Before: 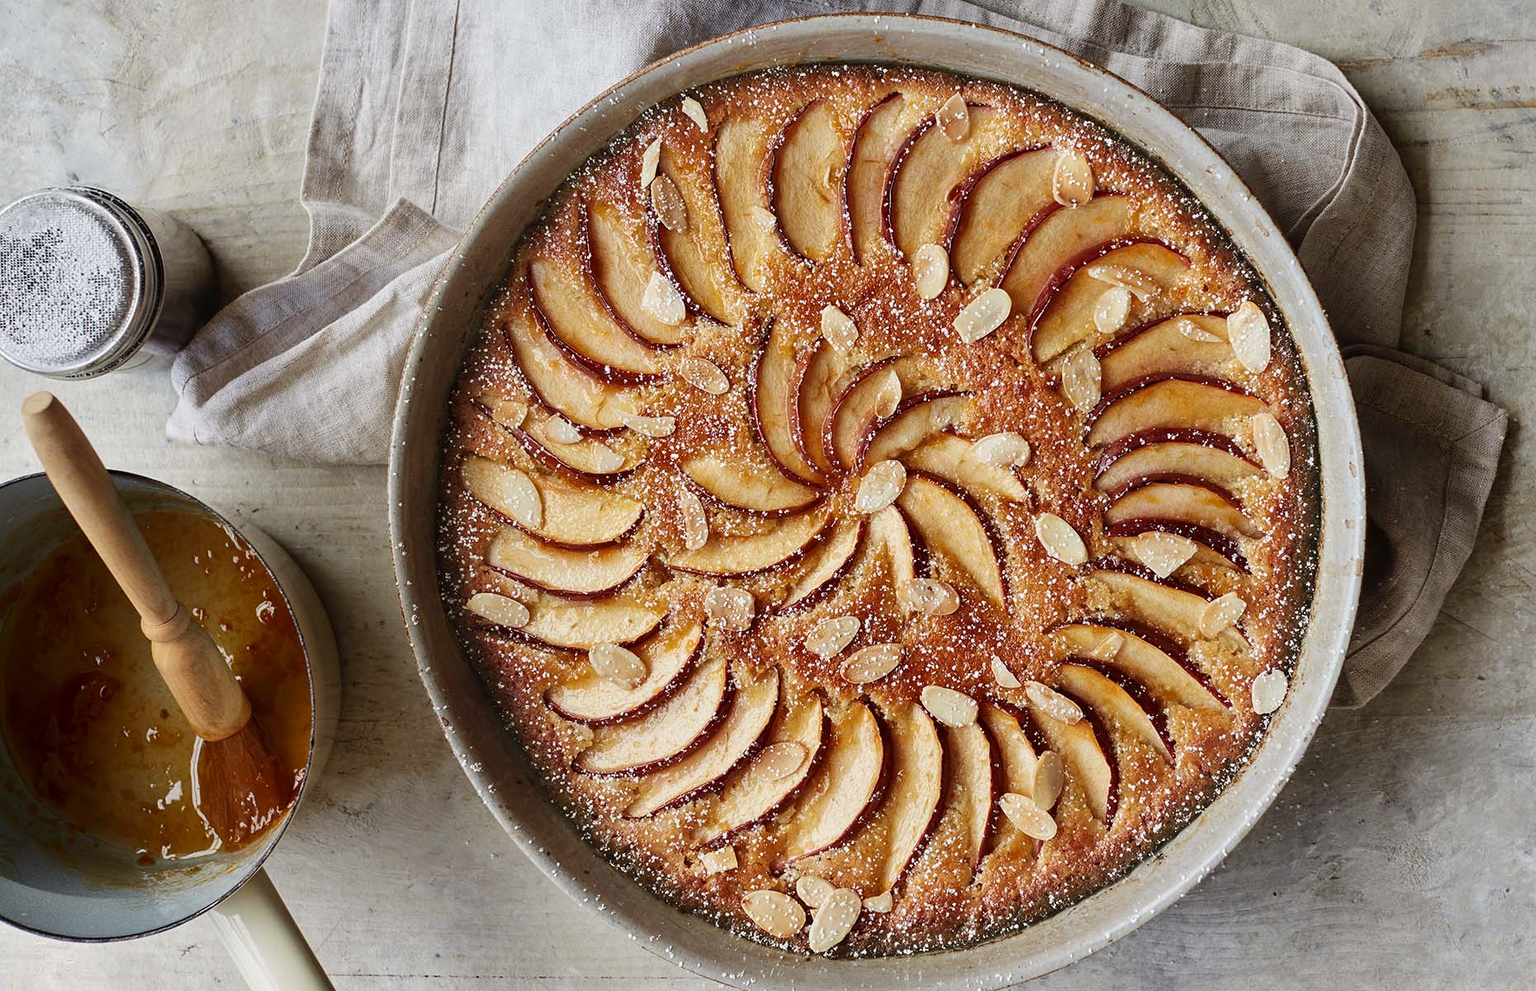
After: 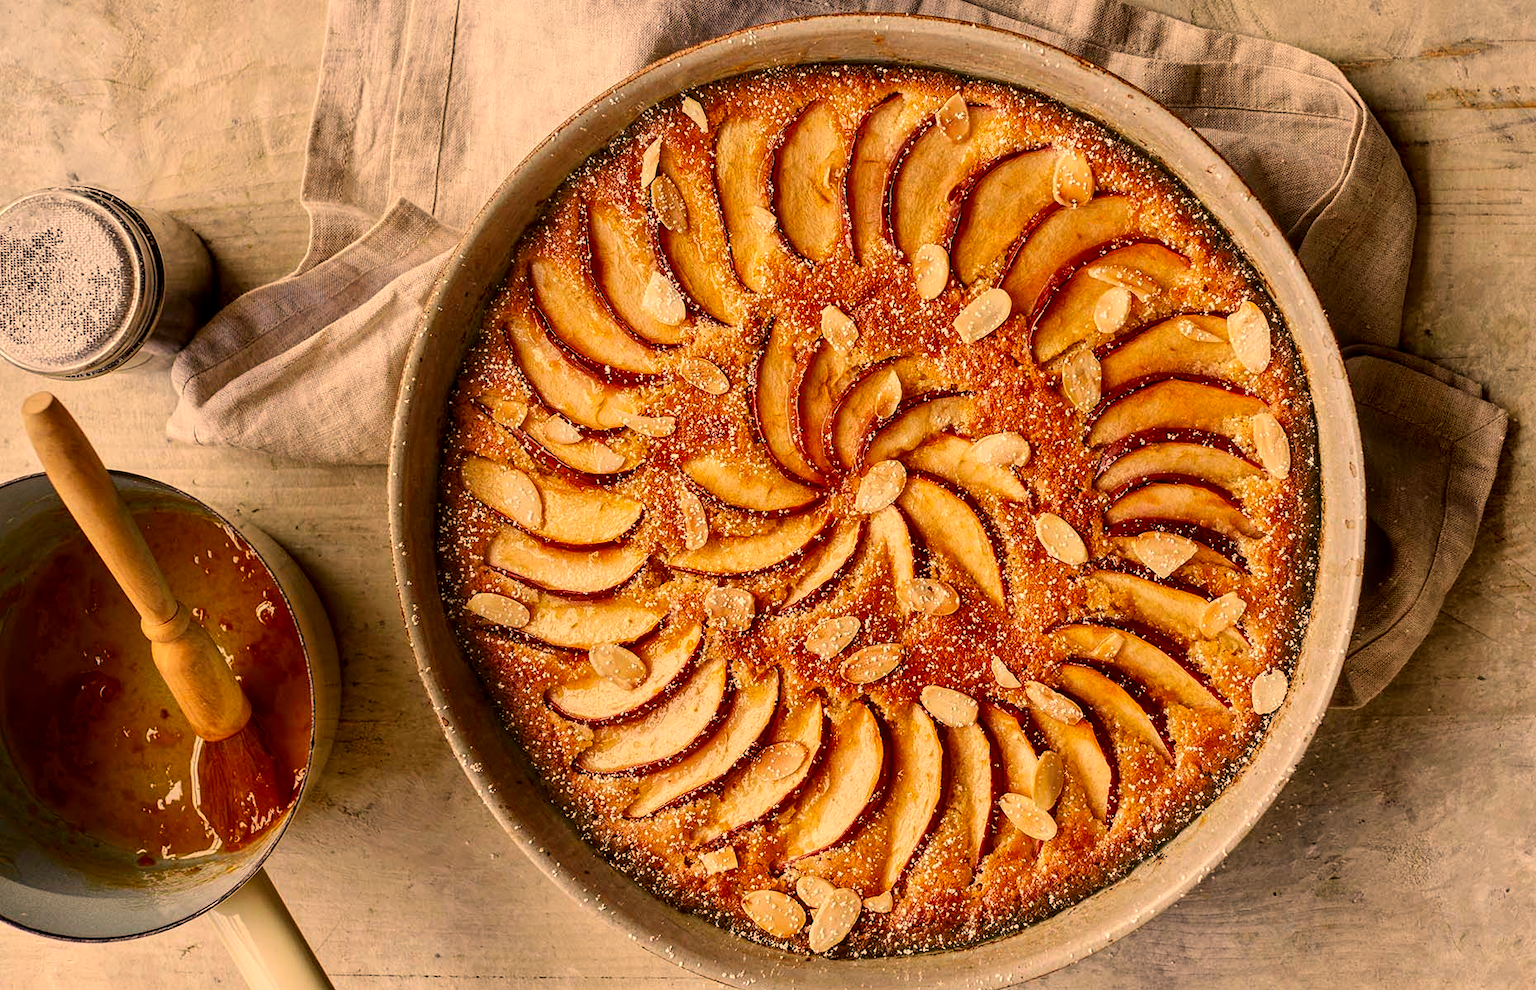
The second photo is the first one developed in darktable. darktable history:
local contrast: on, module defaults
color correction: highlights a* 18.66, highlights b* 34.78, shadows a* 1.51, shadows b* 5.98, saturation 1.03
